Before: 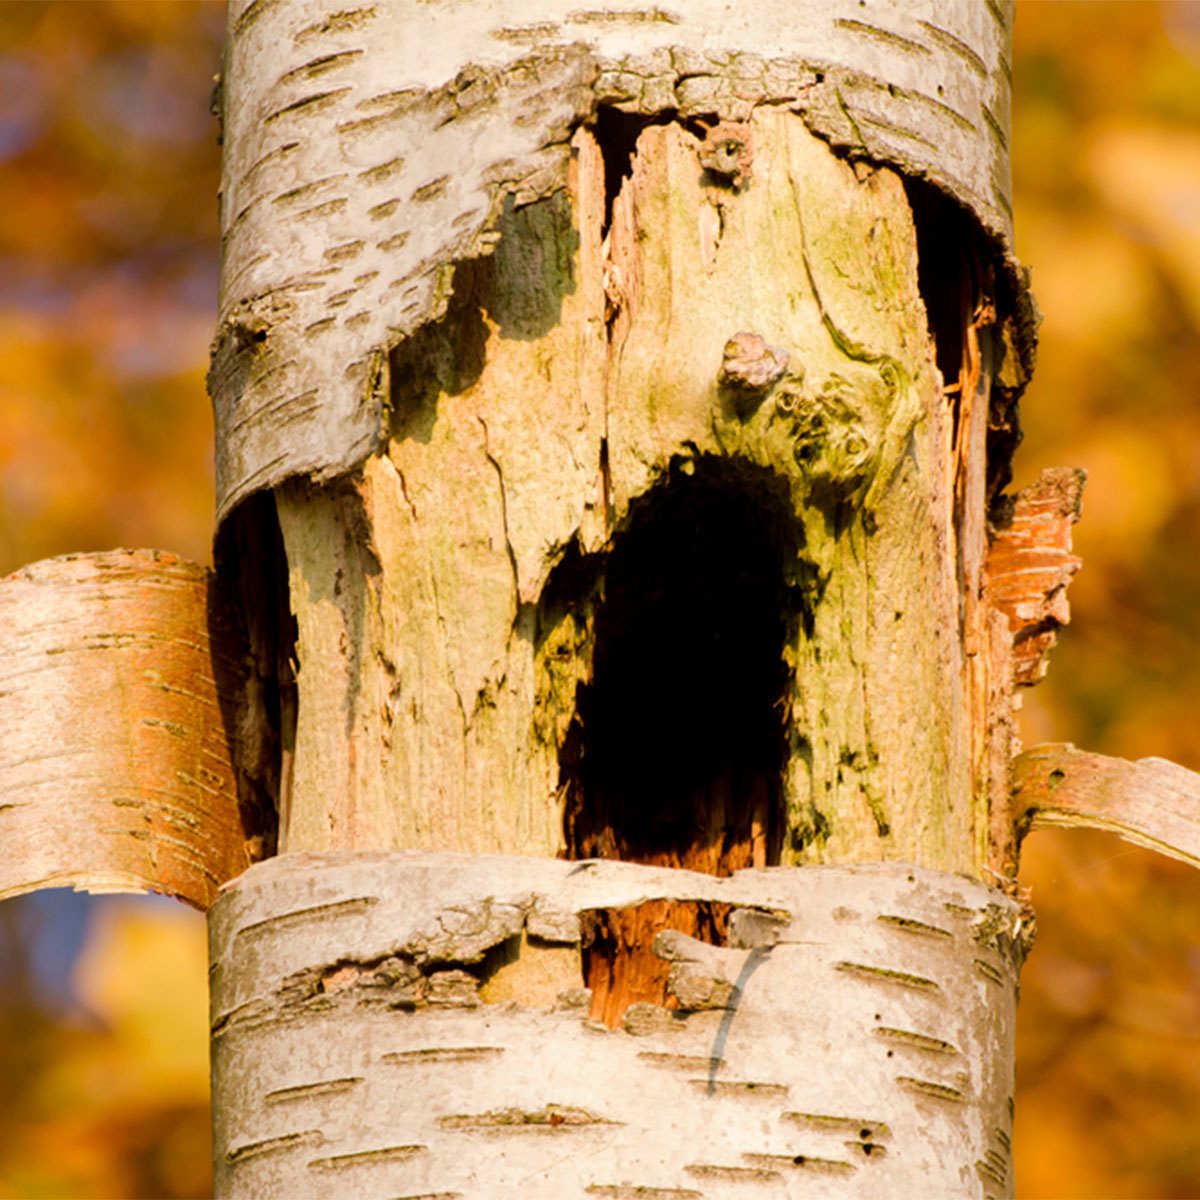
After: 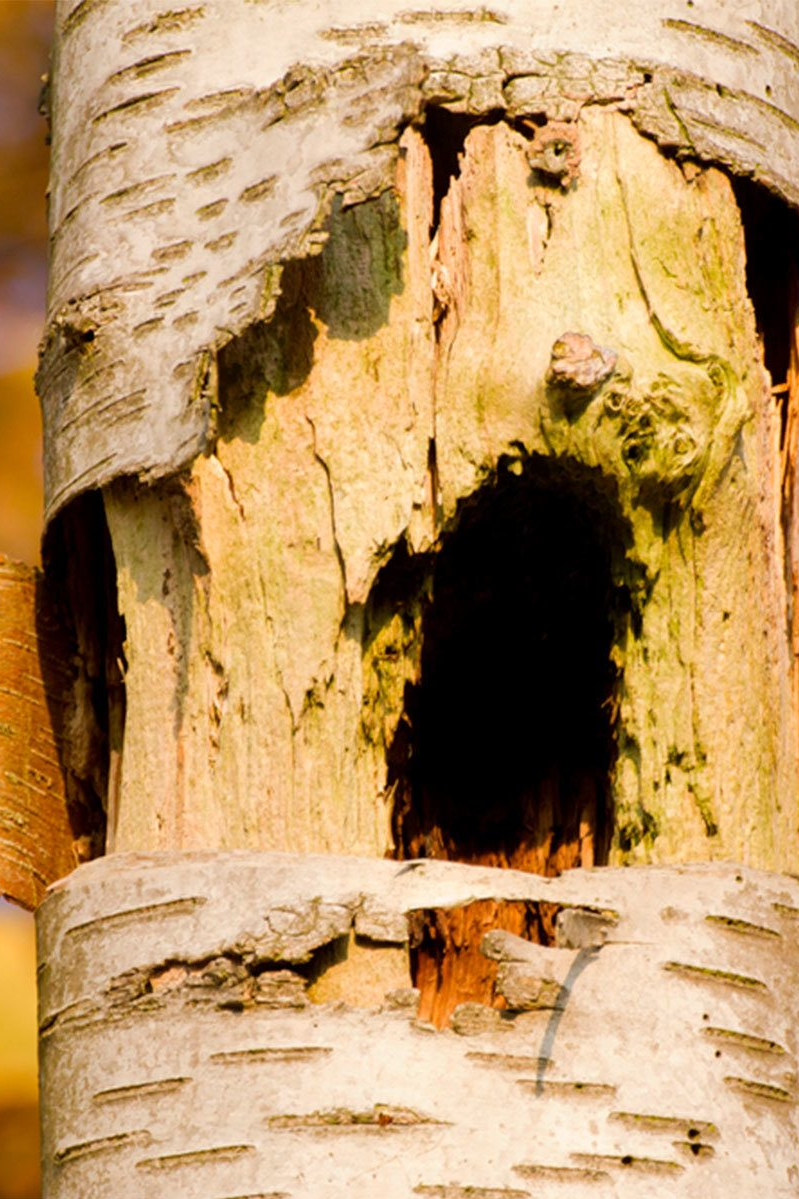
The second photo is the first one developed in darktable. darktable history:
crop and rotate: left 14.366%, right 18.972%
